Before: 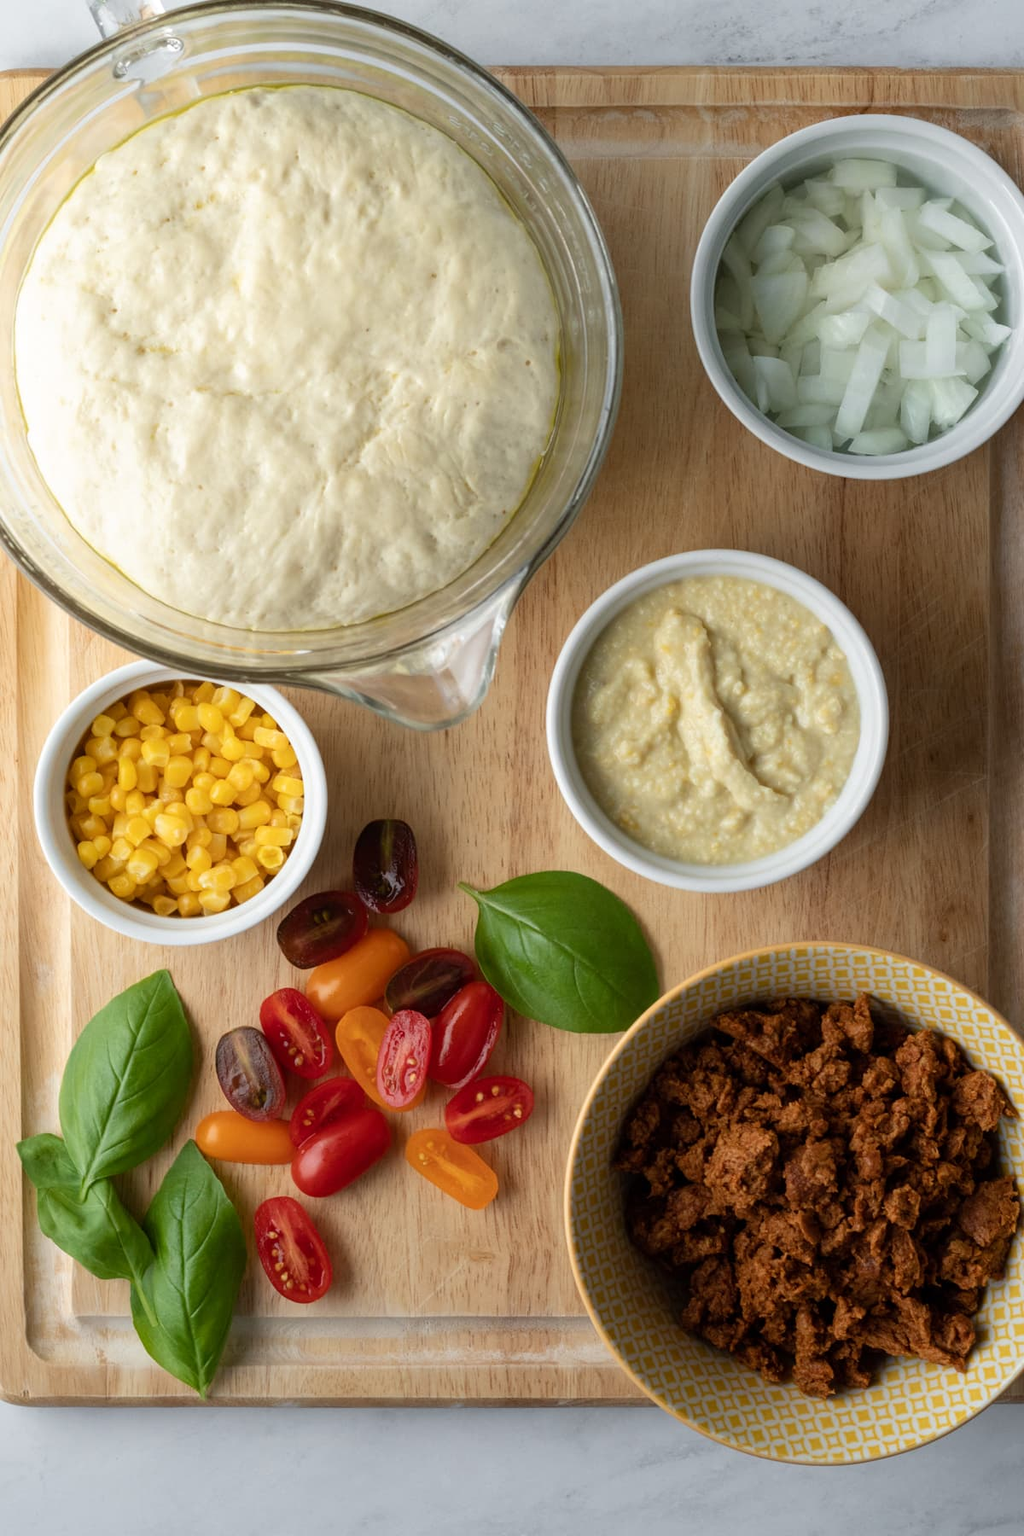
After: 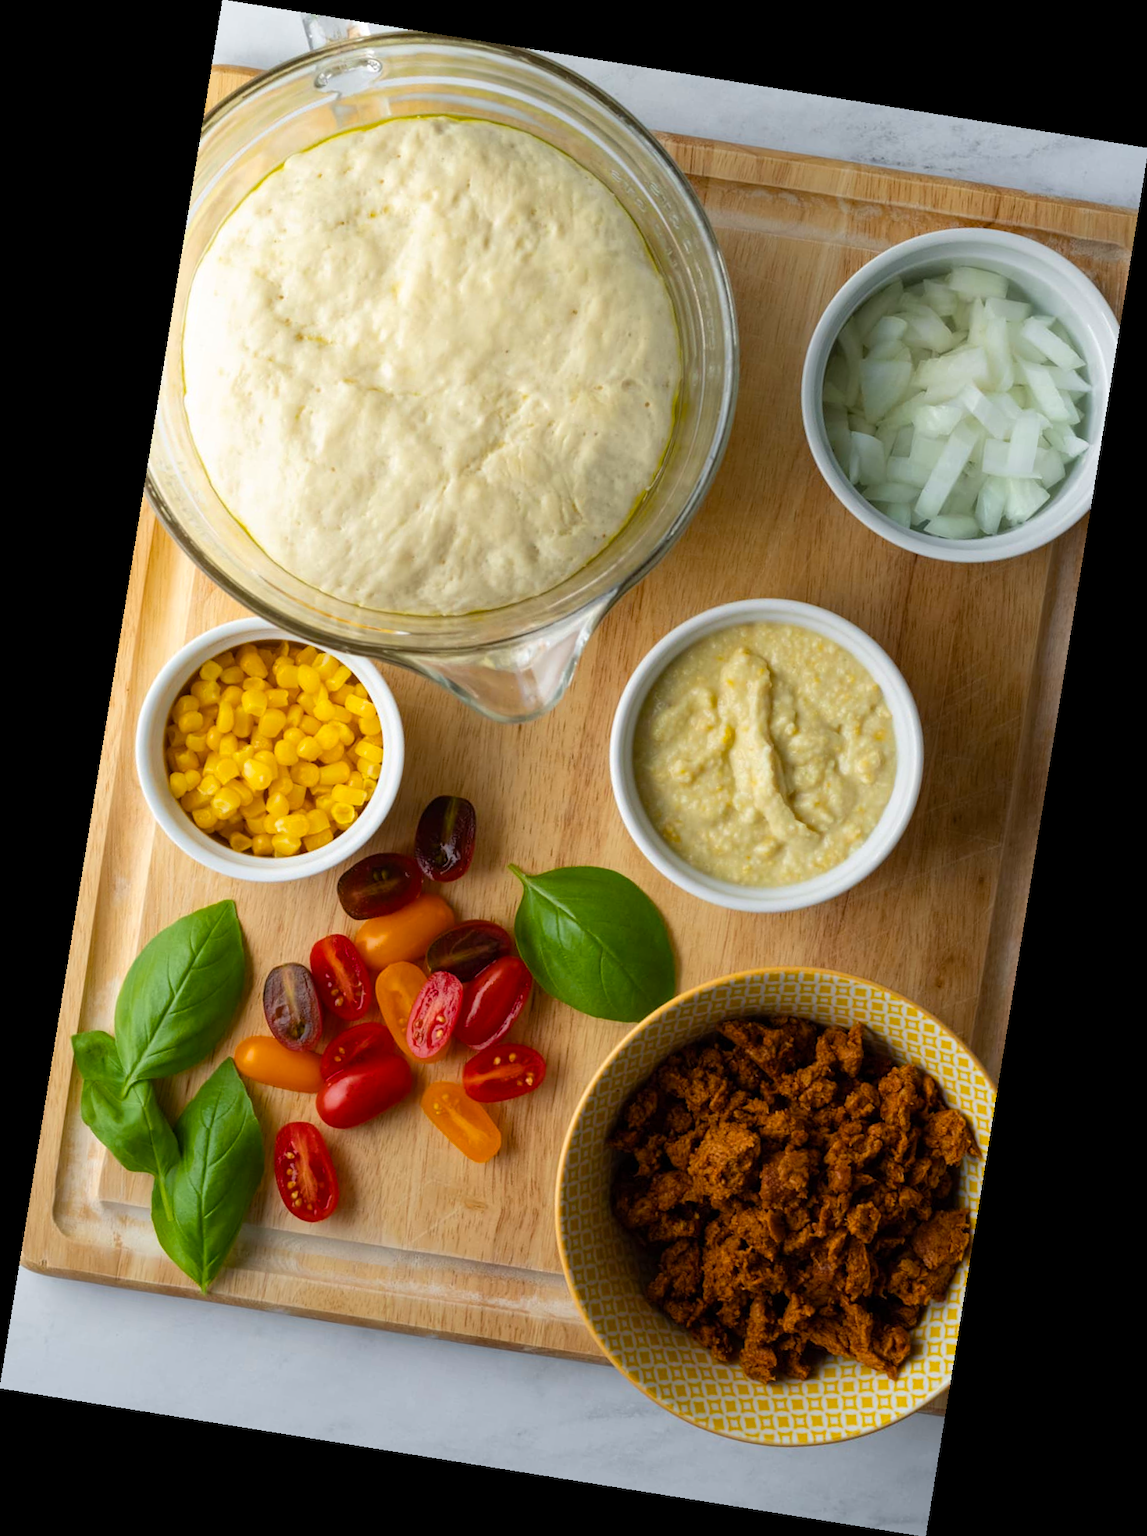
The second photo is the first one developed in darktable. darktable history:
color balance rgb: perceptual saturation grading › global saturation 25%, global vibrance 20%
rotate and perspective: rotation 9.12°, automatic cropping off
